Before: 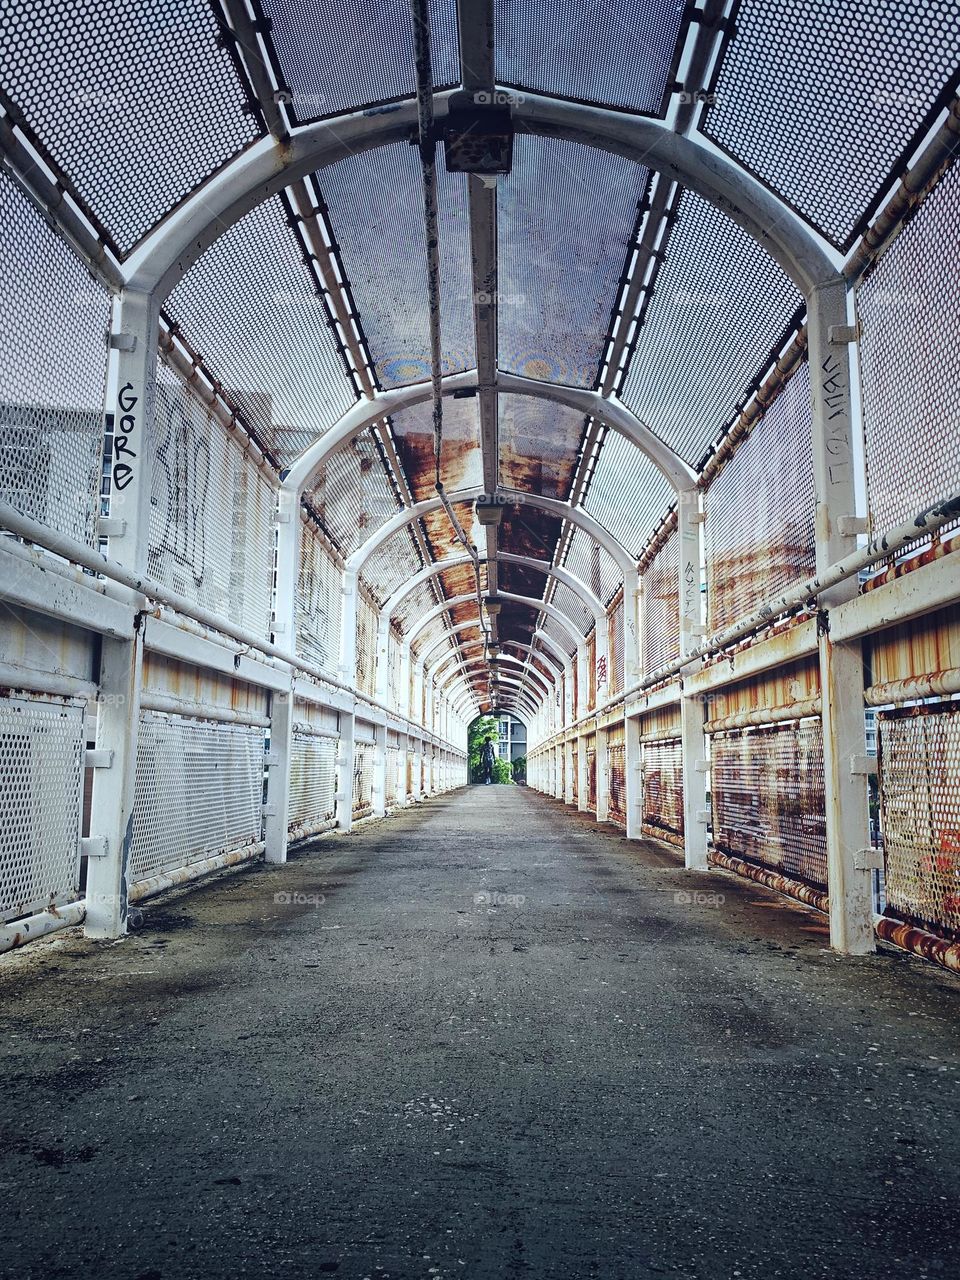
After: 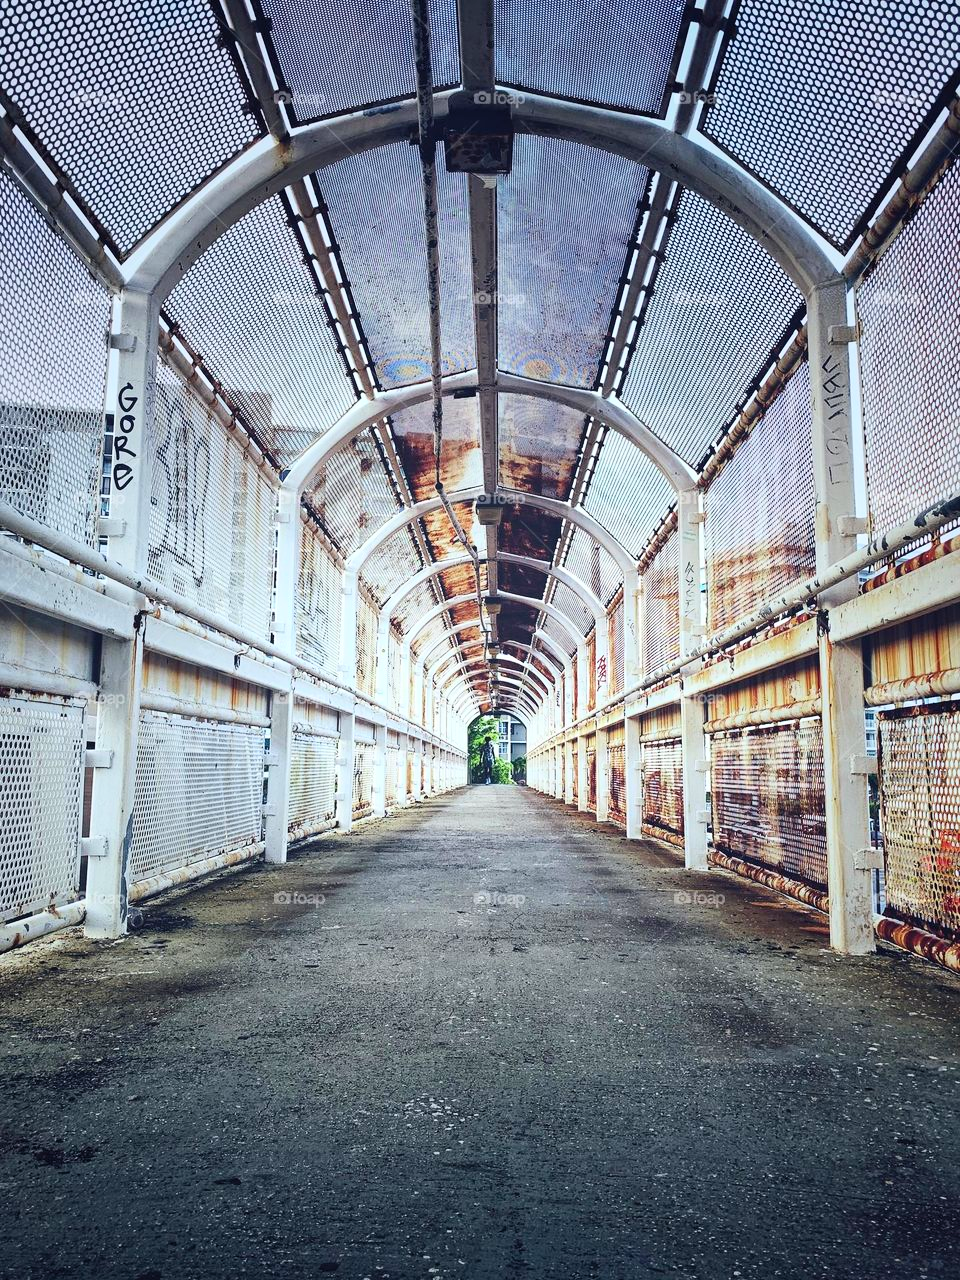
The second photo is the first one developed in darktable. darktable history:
contrast brightness saturation: contrast 0.2, brightness 0.156, saturation 0.217
